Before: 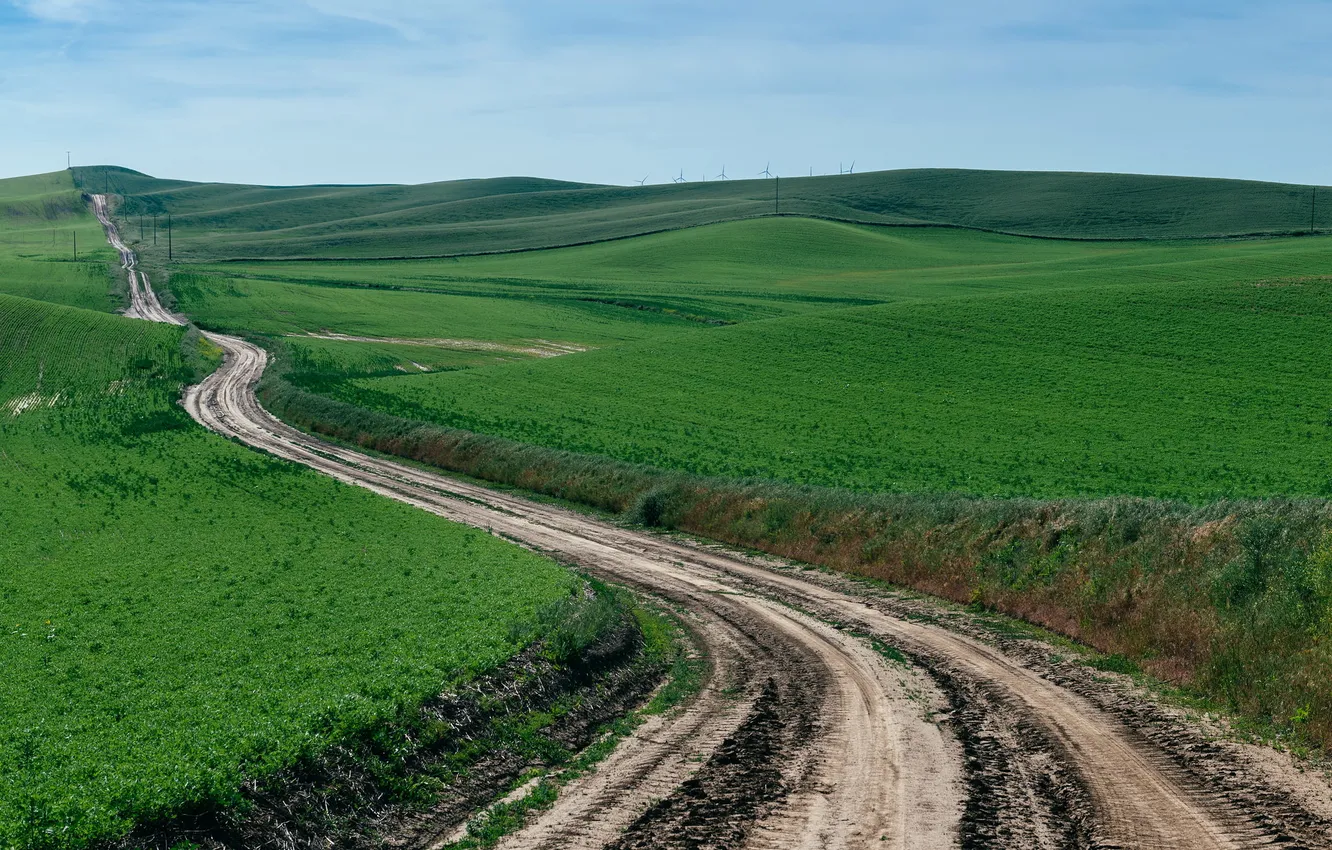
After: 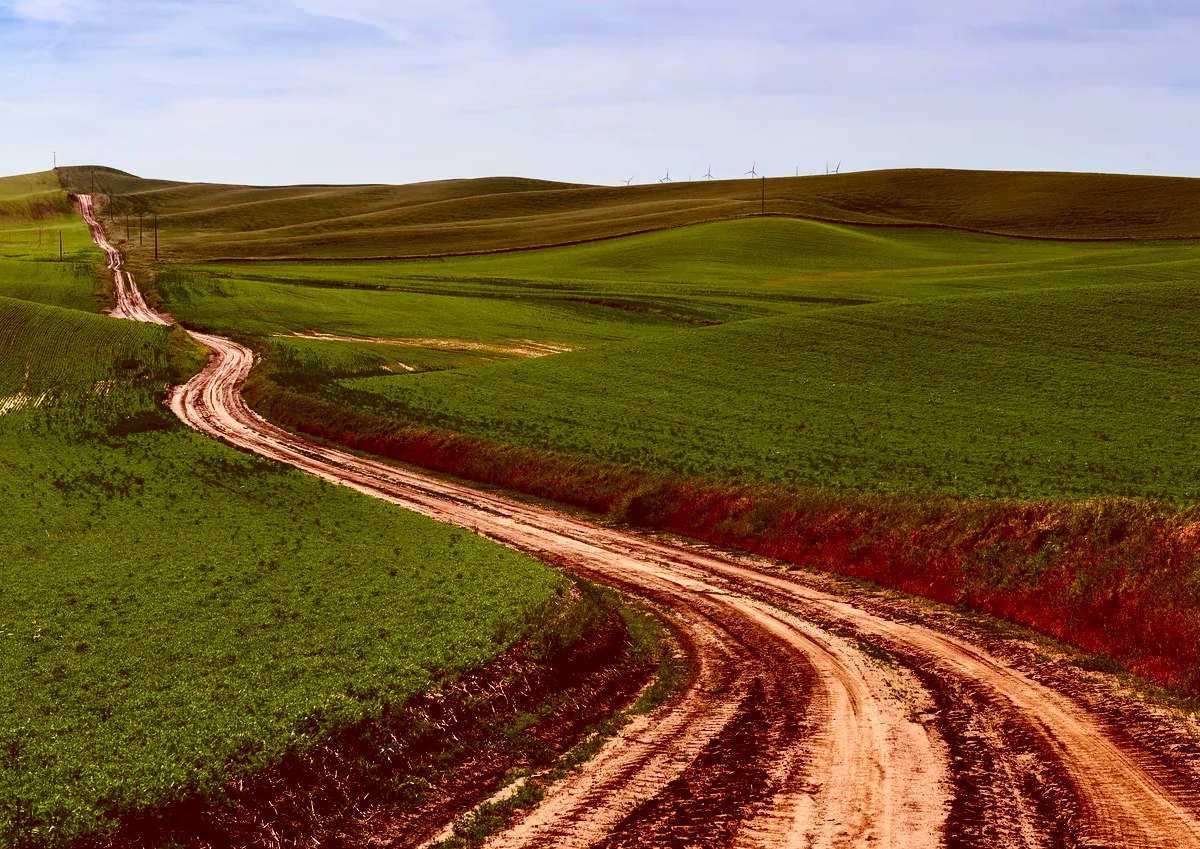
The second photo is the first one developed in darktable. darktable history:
crop and rotate: left 1.088%, right 8.807%
contrast brightness saturation: contrast 0.26, brightness 0.02, saturation 0.87
rgb levels: mode RGB, independent channels, levels [[0, 0.5, 1], [0, 0.521, 1], [0, 0.536, 1]]
color correction: highlights a* 9.03, highlights b* 8.71, shadows a* 40, shadows b* 40, saturation 0.8
